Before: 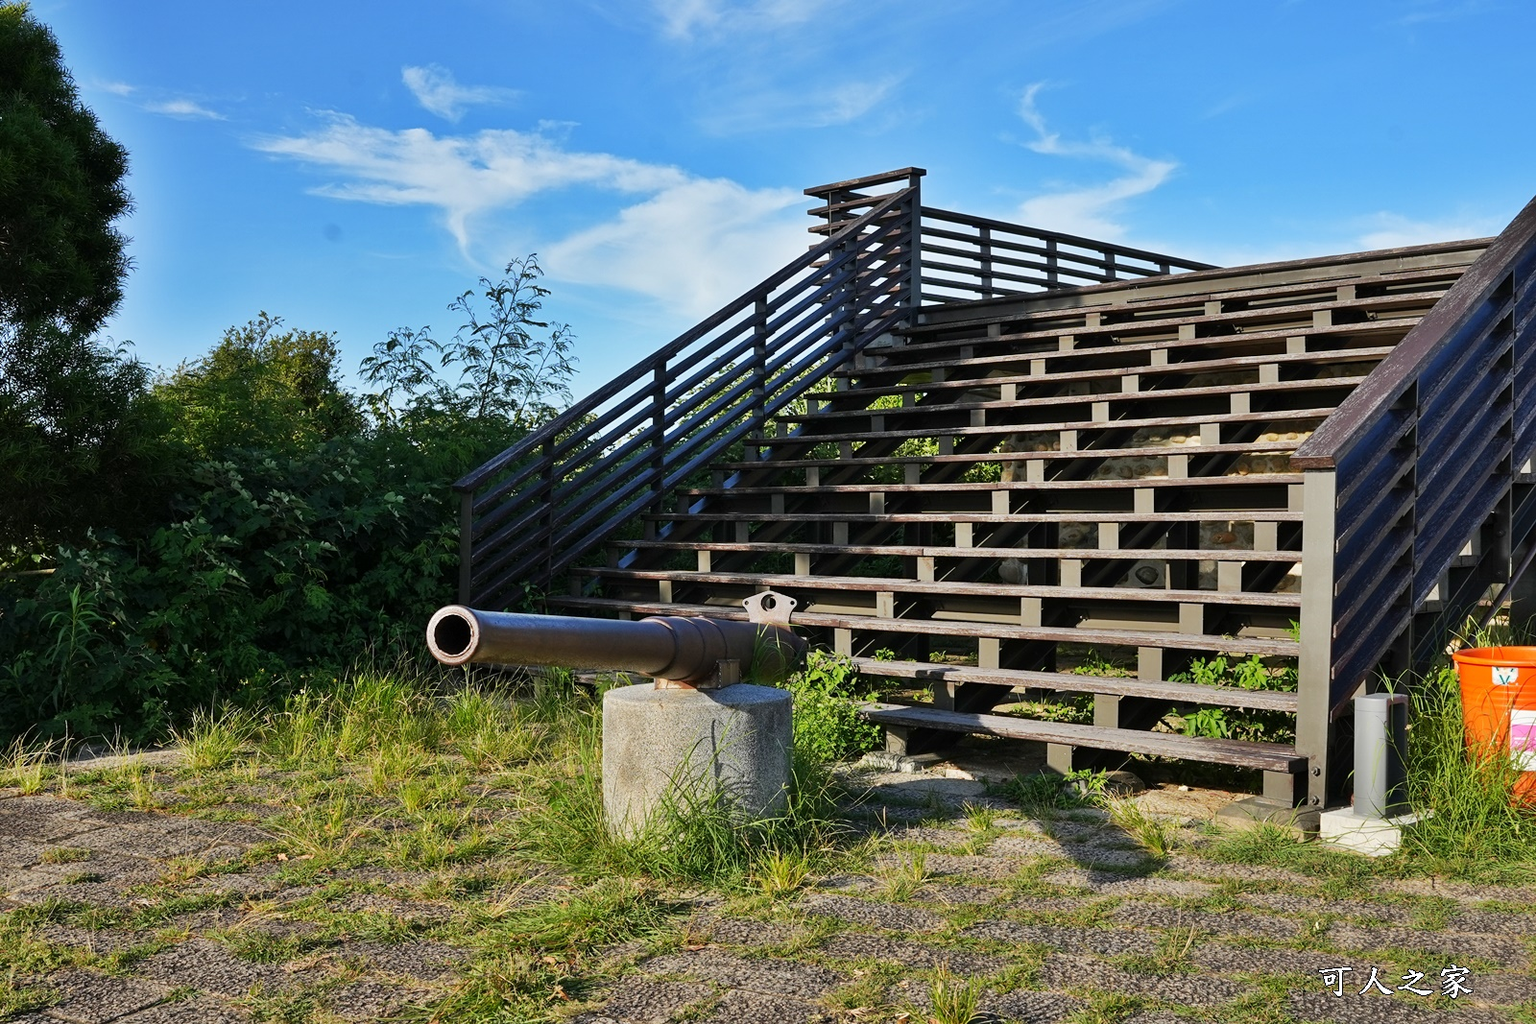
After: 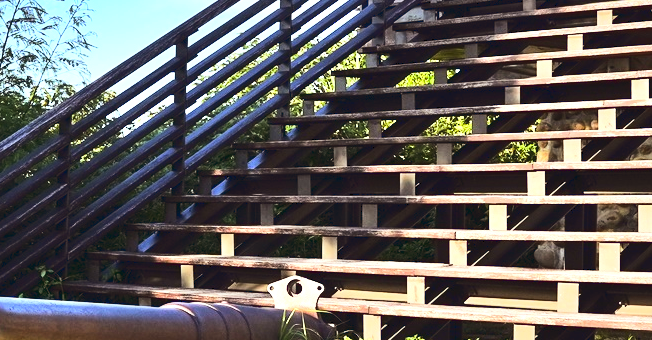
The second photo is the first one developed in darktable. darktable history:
crop: left 31.682%, top 31.876%, right 27.55%, bottom 36.228%
exposure: exposure 1 EV, compensate highlight preservation false
tone curve: curves: ch0 [(0, 0) (0.003, 0.045) (0.011, 0.054) (0.025, 0.069) (0.044, 0.083) (0.069, 0.101) (0.1, 0.119) (0.136, 0.146) (0.177, 0.177) (0.224, 0.221) (0.277, 0.277) (0.335, 0.362) (0.399, 0.452) (0.468, 0.571) (0.543, 0.666) (0.623, 0.758) (0.709, 0.853) (0.801, 0.896) (0.898, 0.945) (1, 1)], color space Lab, linked channels, preserve colors none
color balance rgb: power › chroma 1.563%, power › hue 28.38°, global offset › chroma 0.053%, global offset › hue 254.32°, perceptual saturation grading › global saturation 0.896%, global vibrance 9.208%
